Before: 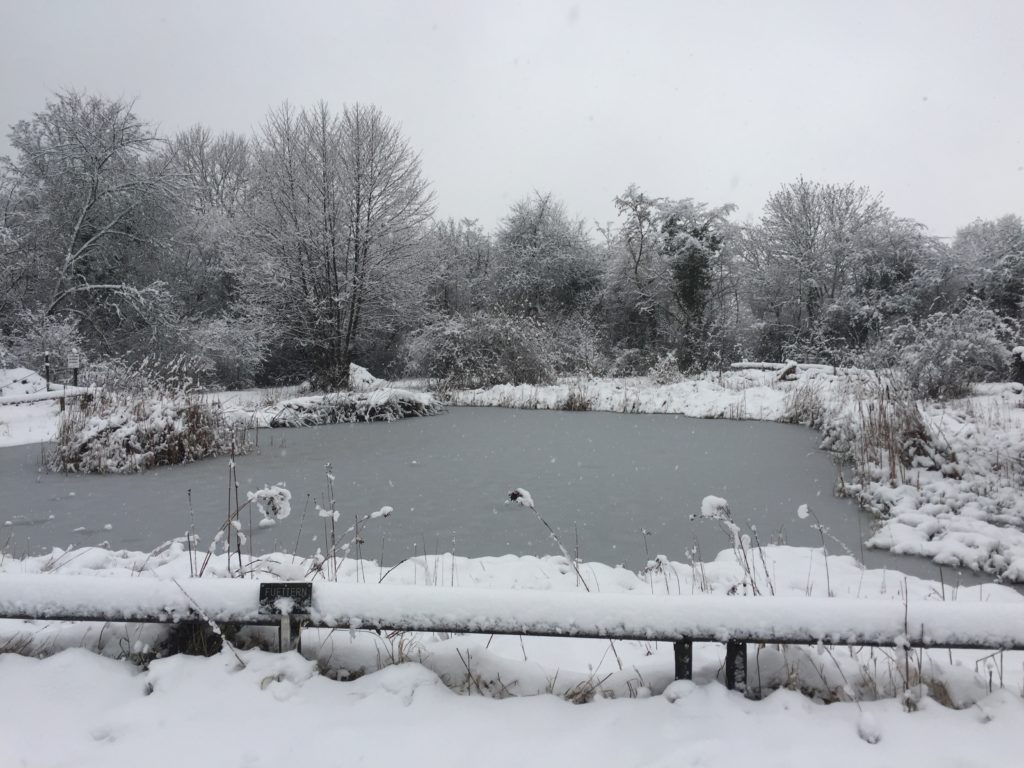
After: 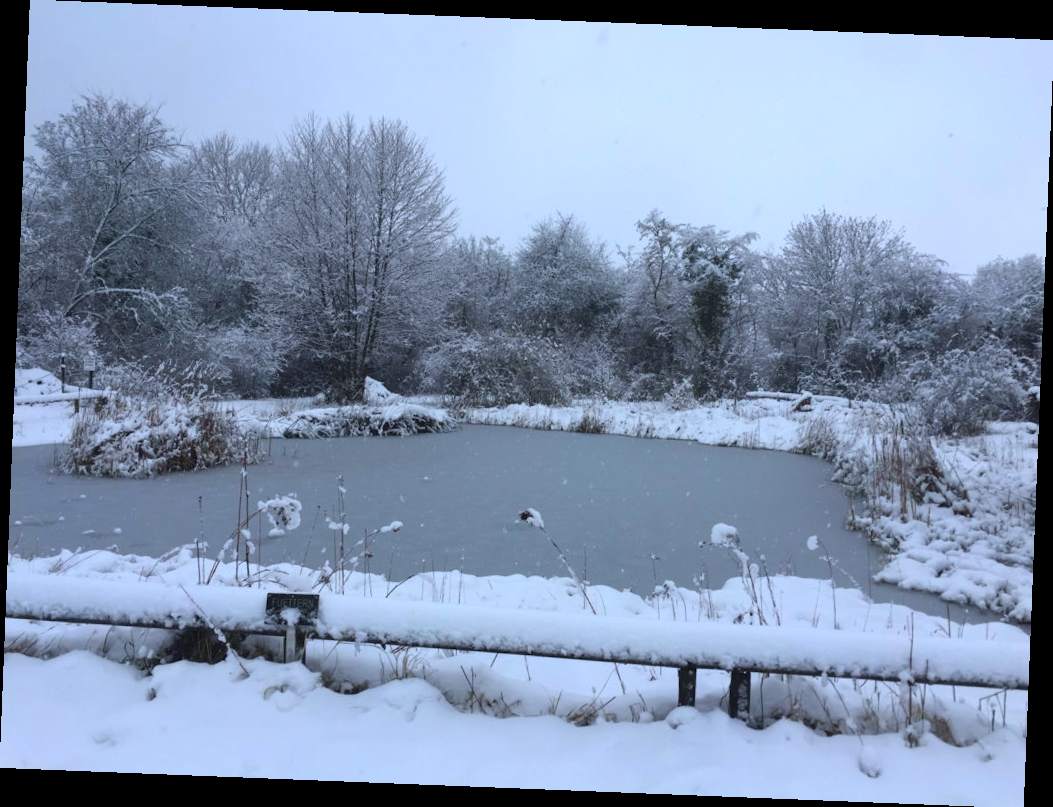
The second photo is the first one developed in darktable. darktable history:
white balance: red 0.931, blue 1.11
color balance rgb: linear chroma grading › global chroma 15%, perceptual saturation grading › global saturation 30%
contrast brightness saturation: contrast 0.01, saturation -0.05
rotate and perspective: rotation 2.27°, automatic cropping off
